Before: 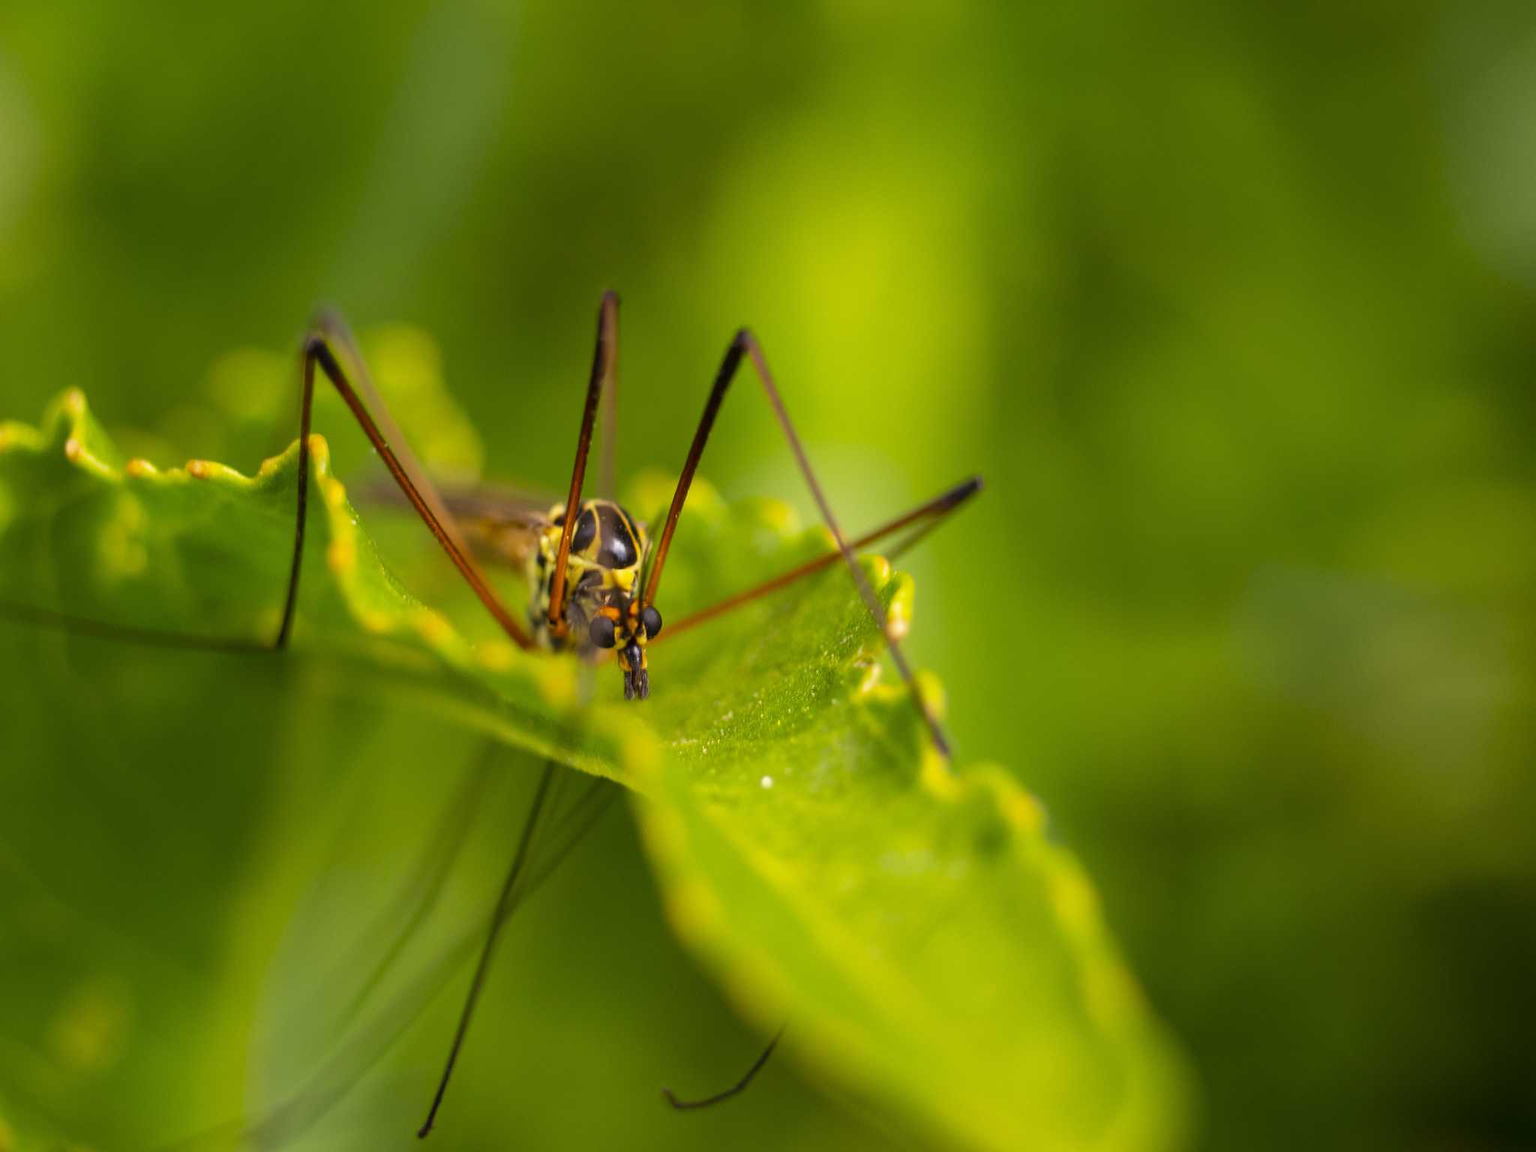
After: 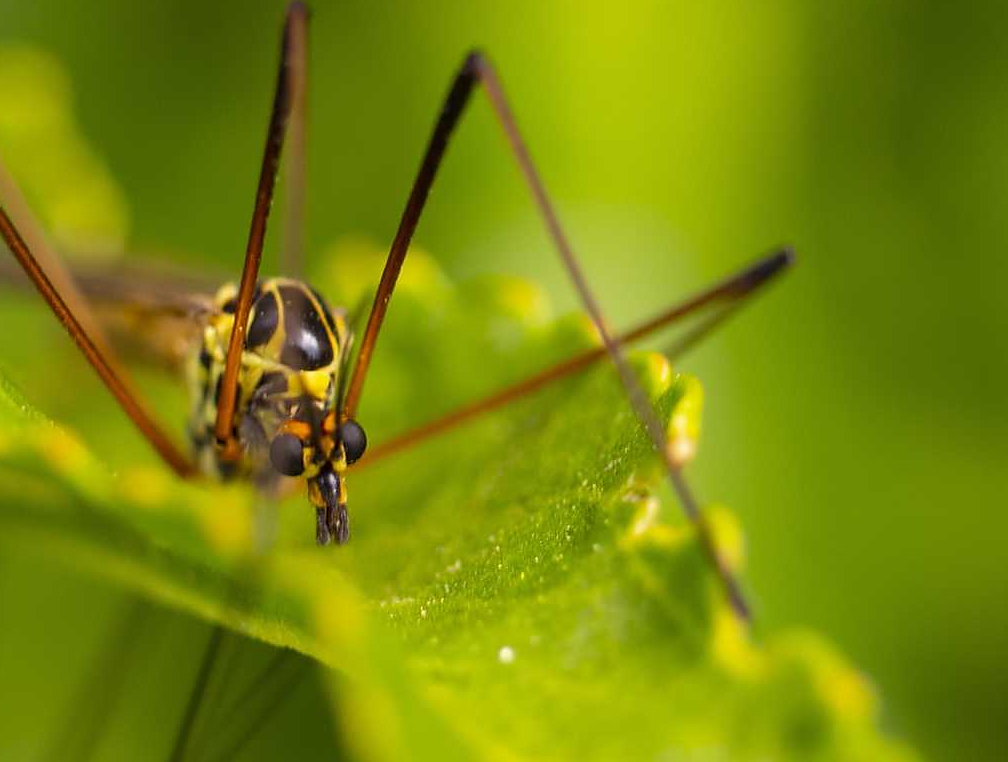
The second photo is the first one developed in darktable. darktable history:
crop: left 25.237%, top 25.285%, right 24.987%, bottom 25.087%
sharpen: radius 1.818, amount 0.409, threshold 1.541
